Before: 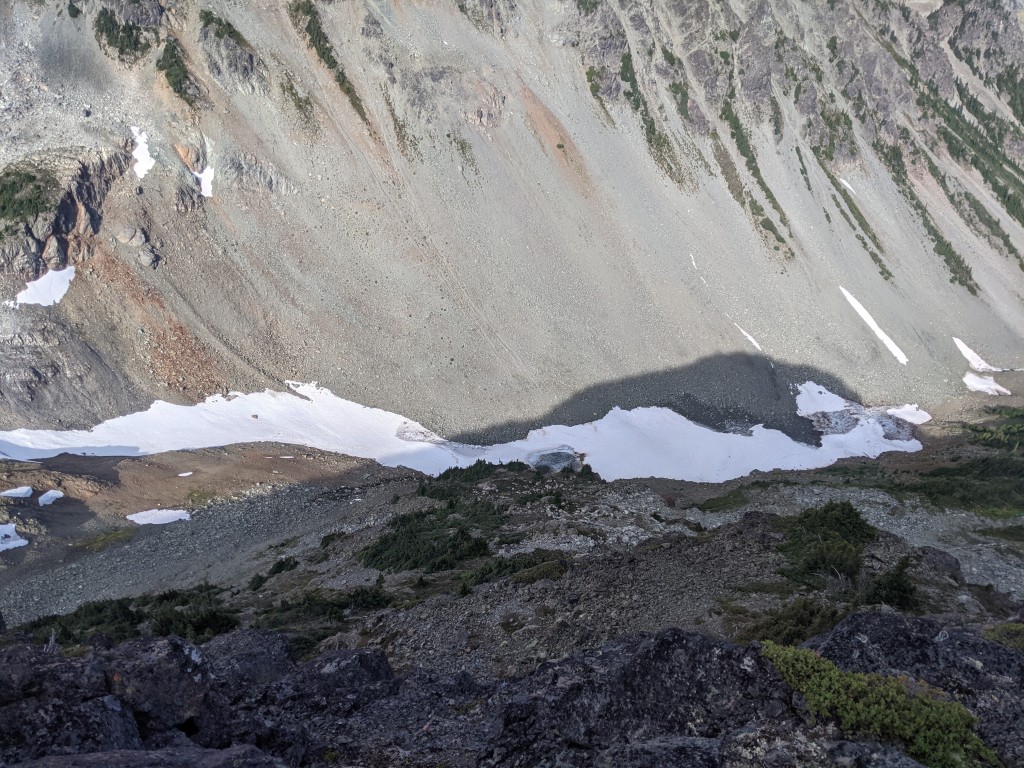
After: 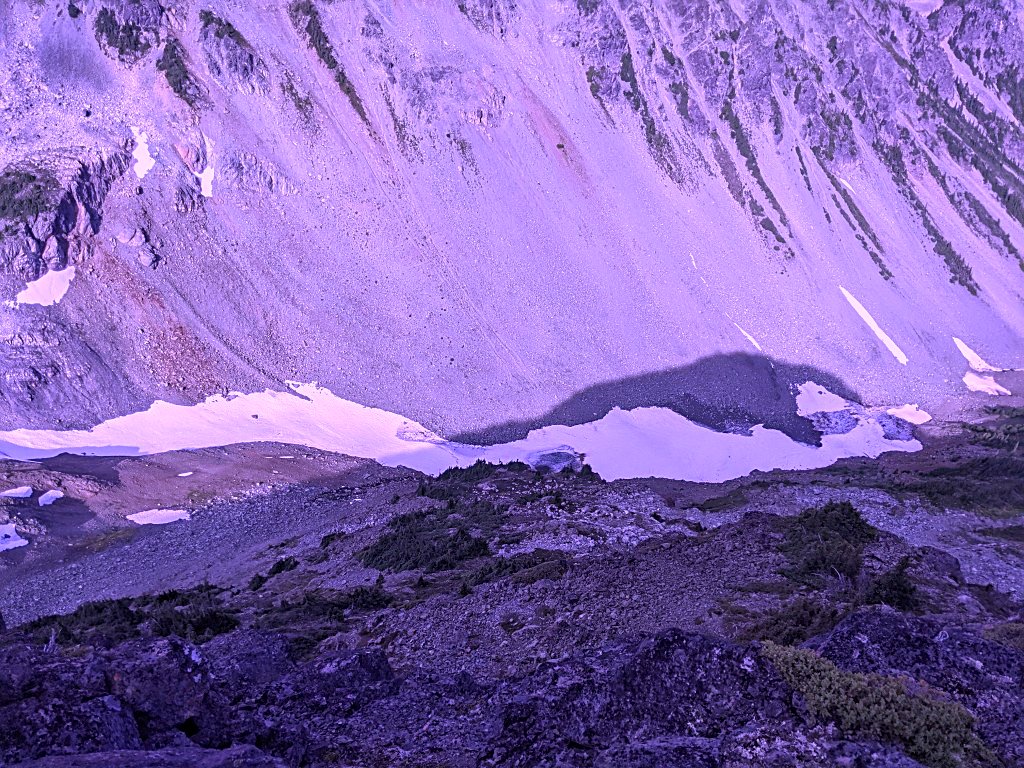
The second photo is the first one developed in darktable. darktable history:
color calibration: illuminant custom, x 0.379, y 0.481, temperature 4443.07 K
haze removal: compatibility mode true, adaptive false
sharpen: on, module defaults
